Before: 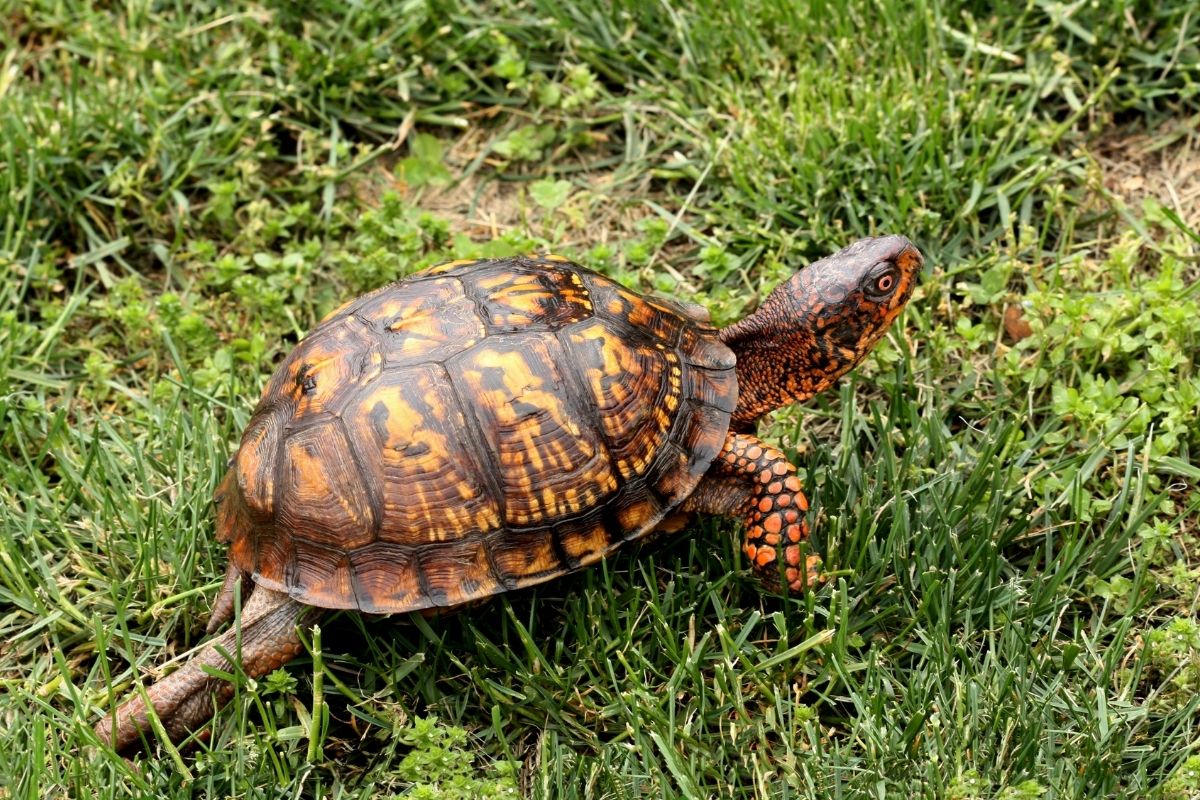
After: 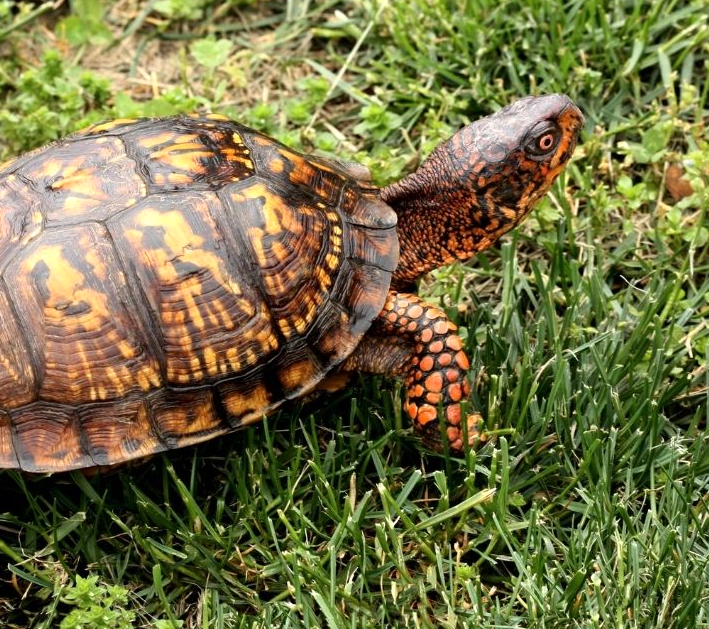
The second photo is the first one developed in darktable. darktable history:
crop and rotate: left 28.256%, top 17.734%, right 12.656%, bottom 3.573%
shadows and highlights: shadows -12.5, white point adjustment 4, highlights 28.33
